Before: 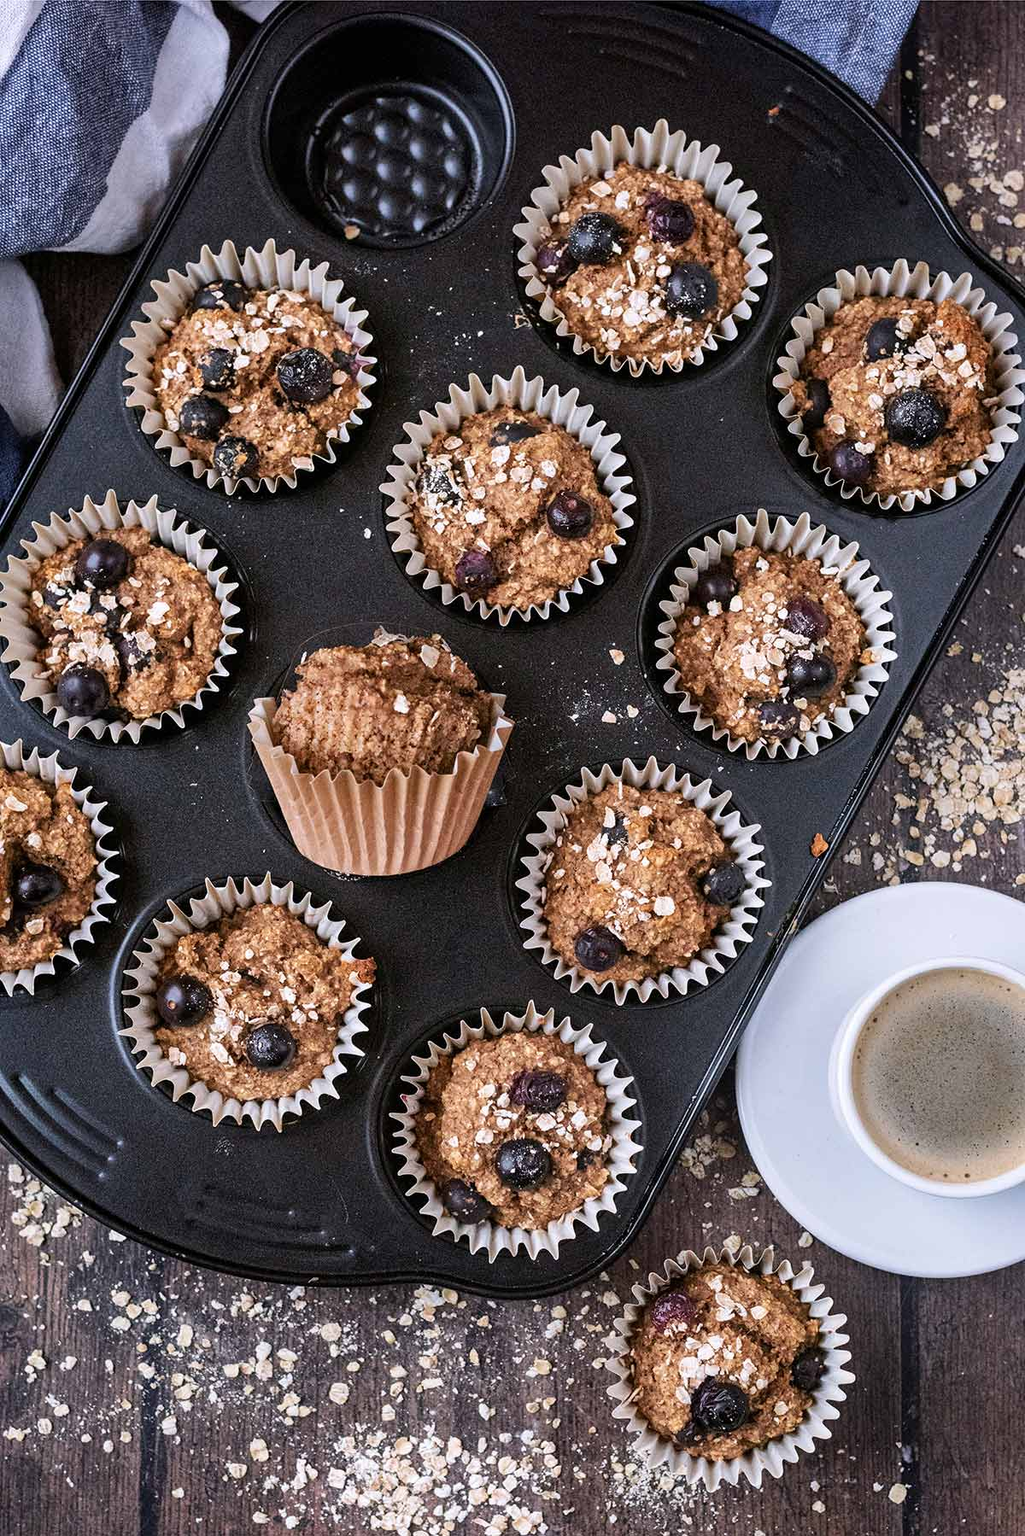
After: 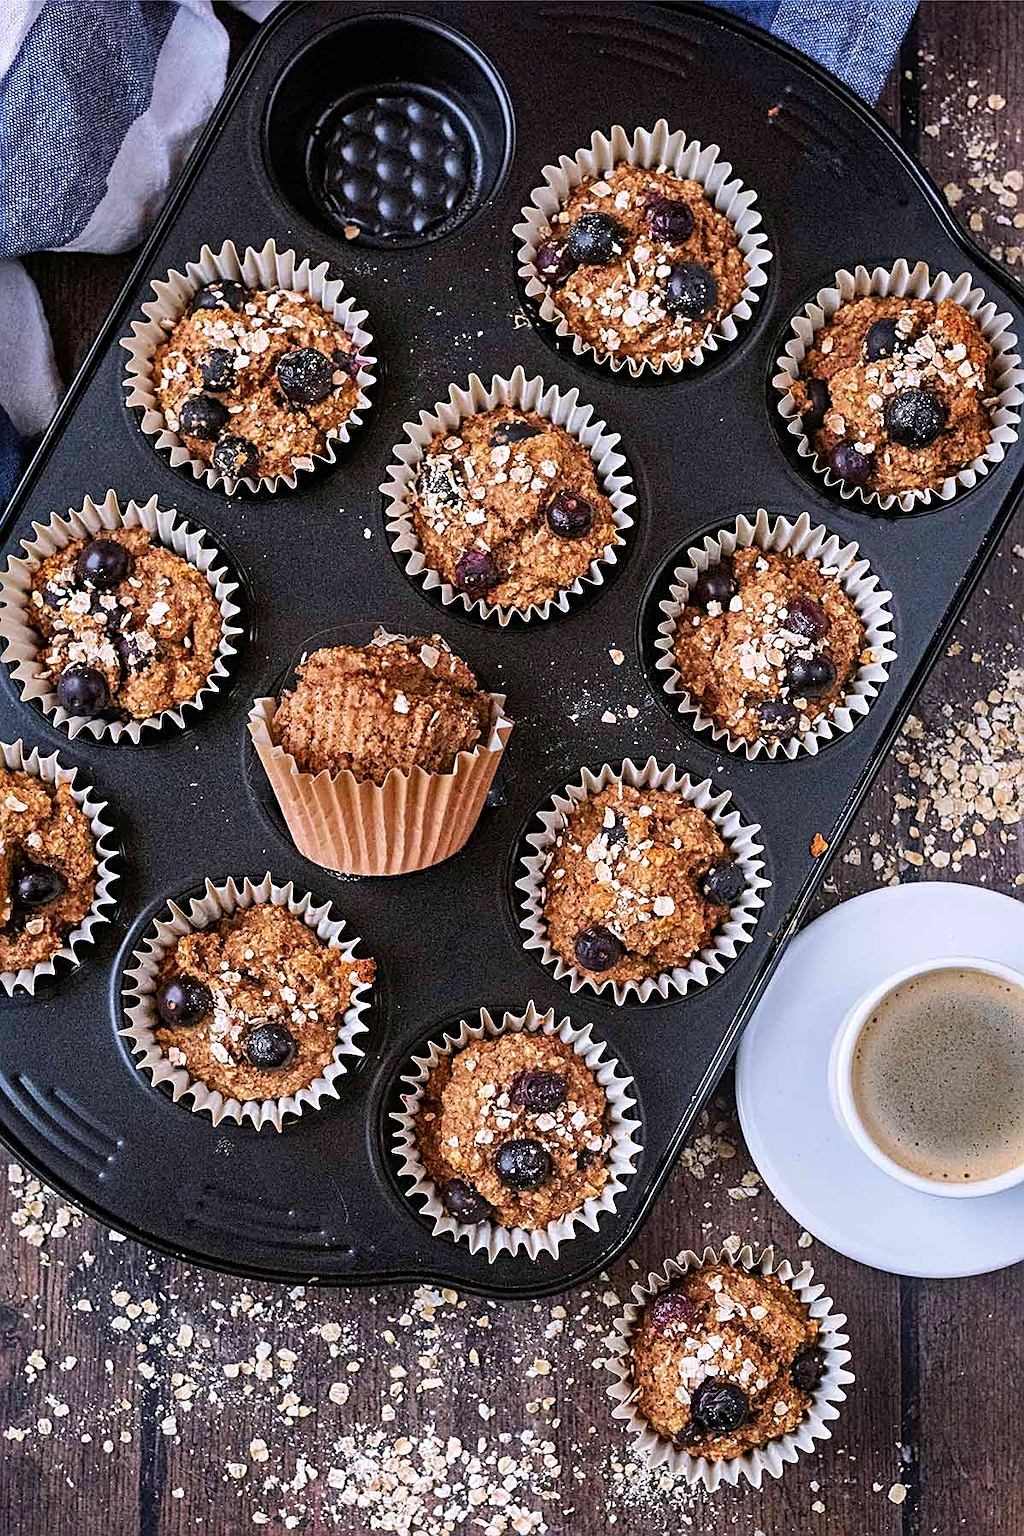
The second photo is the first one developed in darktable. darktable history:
sharpen: radius 2.734
color correction: highlights b* 0.002, saturation 1.29
